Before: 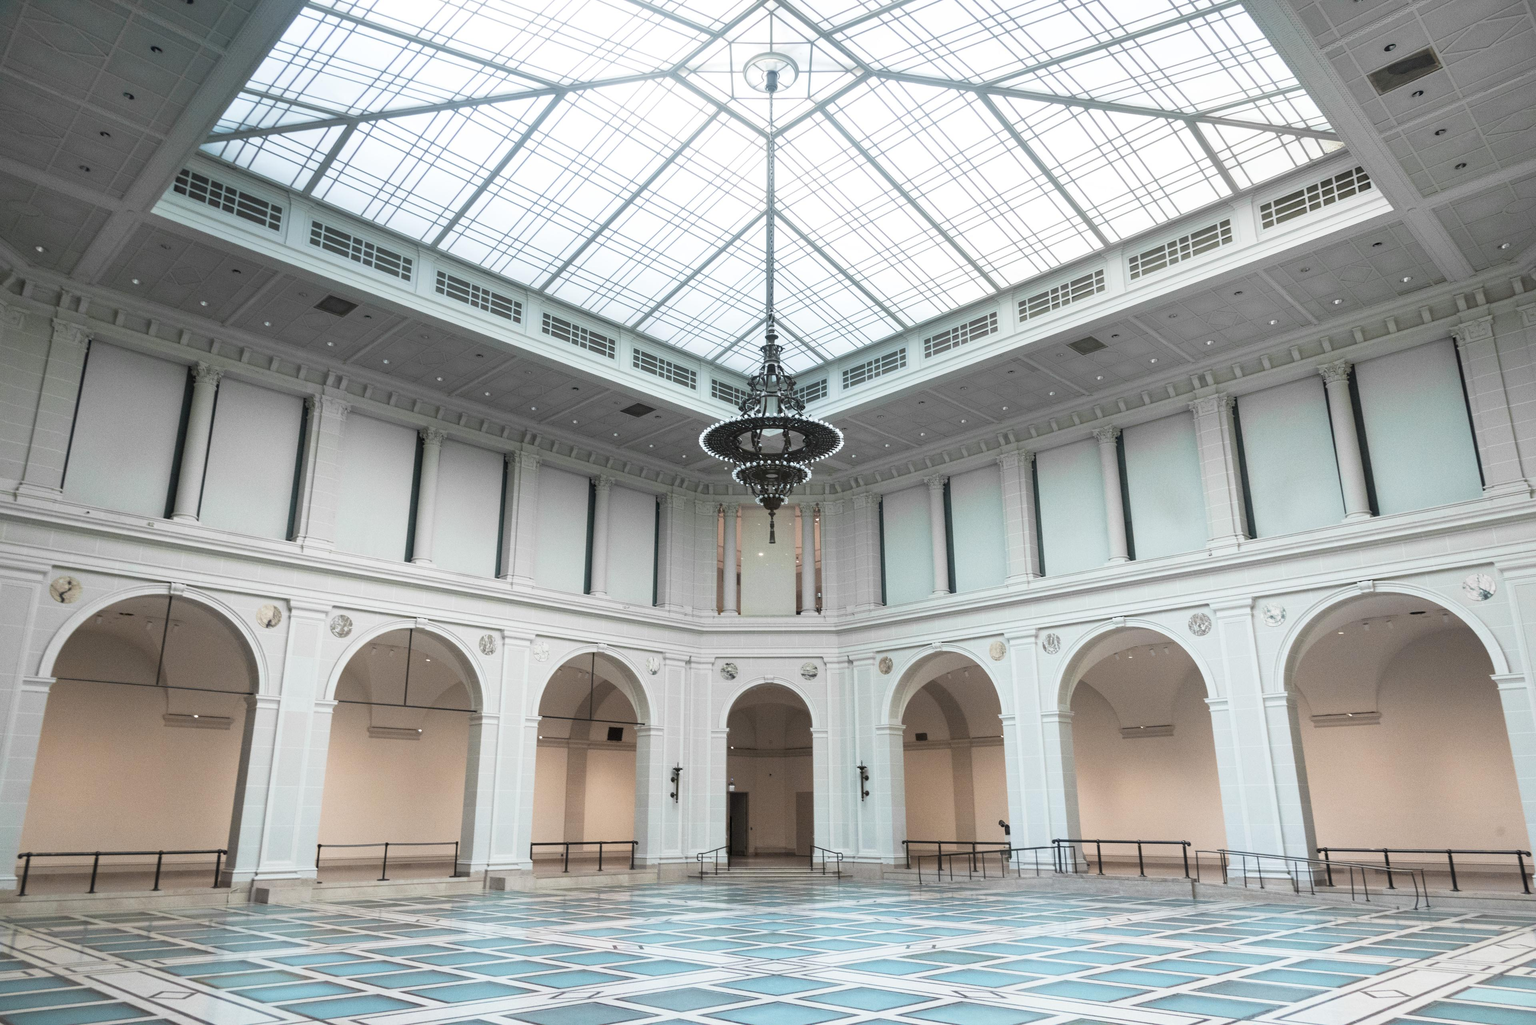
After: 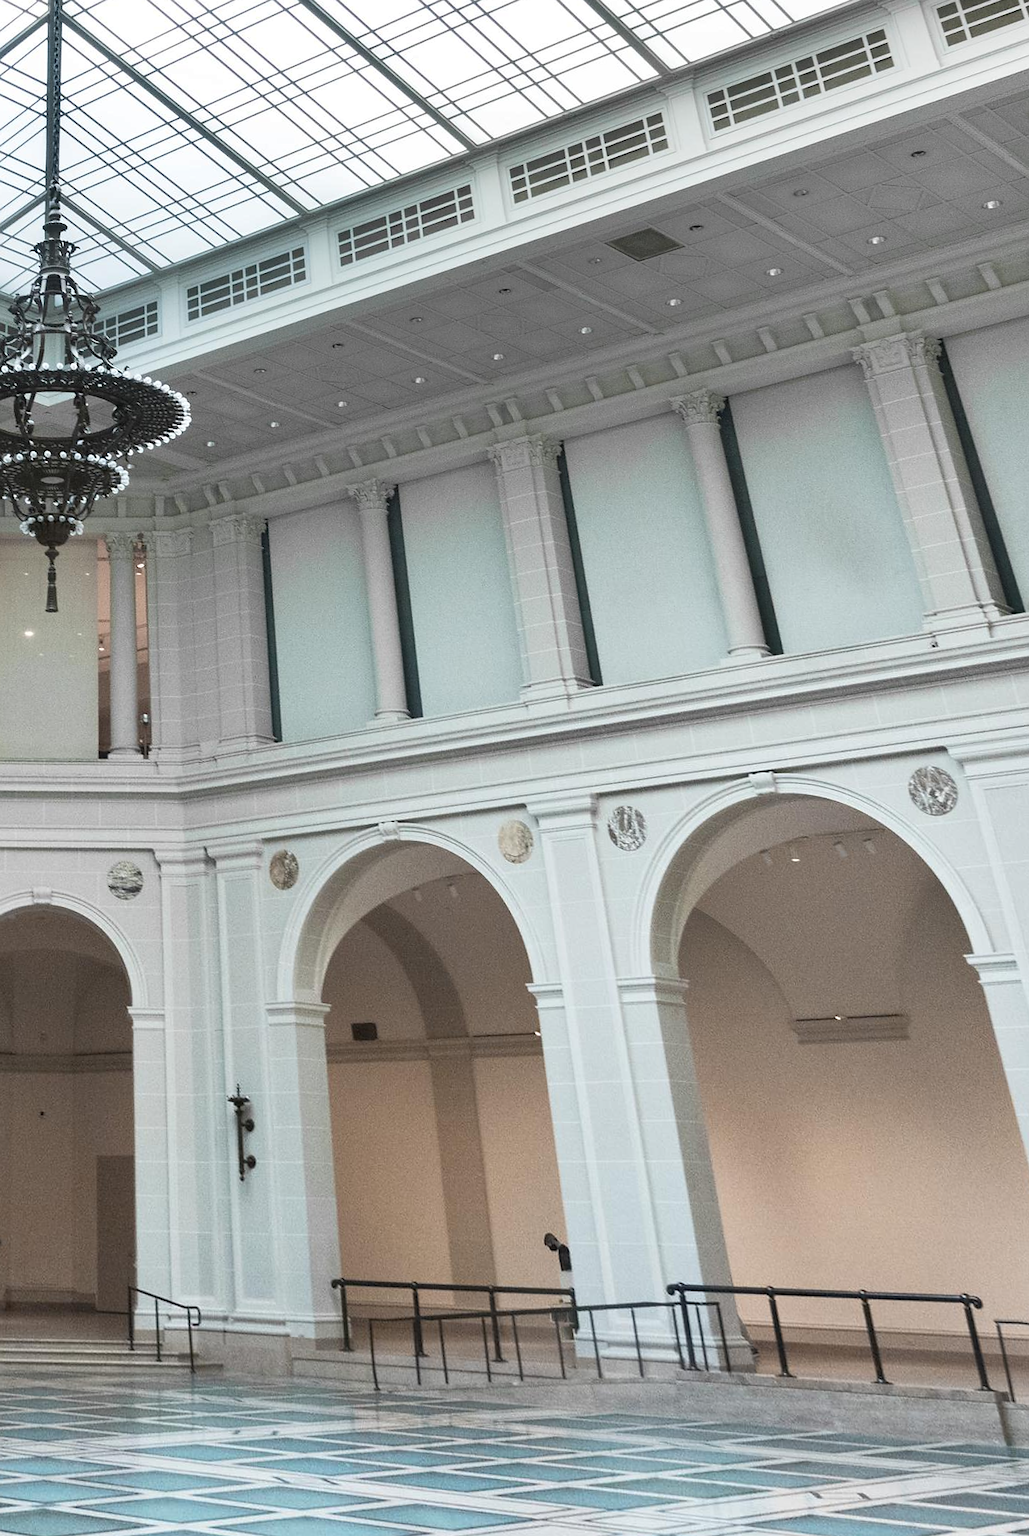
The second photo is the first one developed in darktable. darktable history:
shadows and highlights: shadows 60, soften with gaussian
crop: left 45.721%, top 13.393%, right 14.118%, bottom 10.01%
sharpen: radius 1, threshold 1
rotate and perspective: rotation 0.72°, lens shift (vertical) -0.352, lens shift (horizontal) -0.051, crop left 0.152, crop right 0.859, crop top 0.019, crop bottom 0.964
